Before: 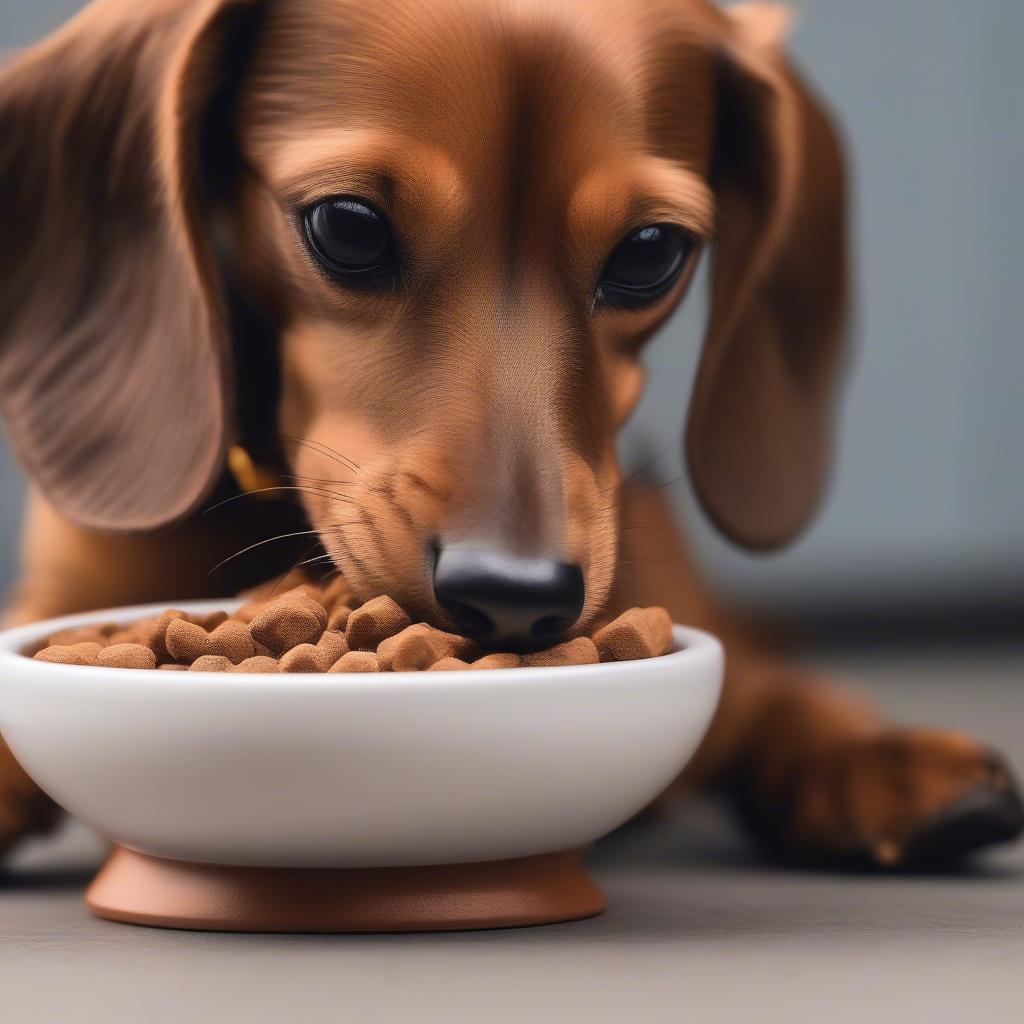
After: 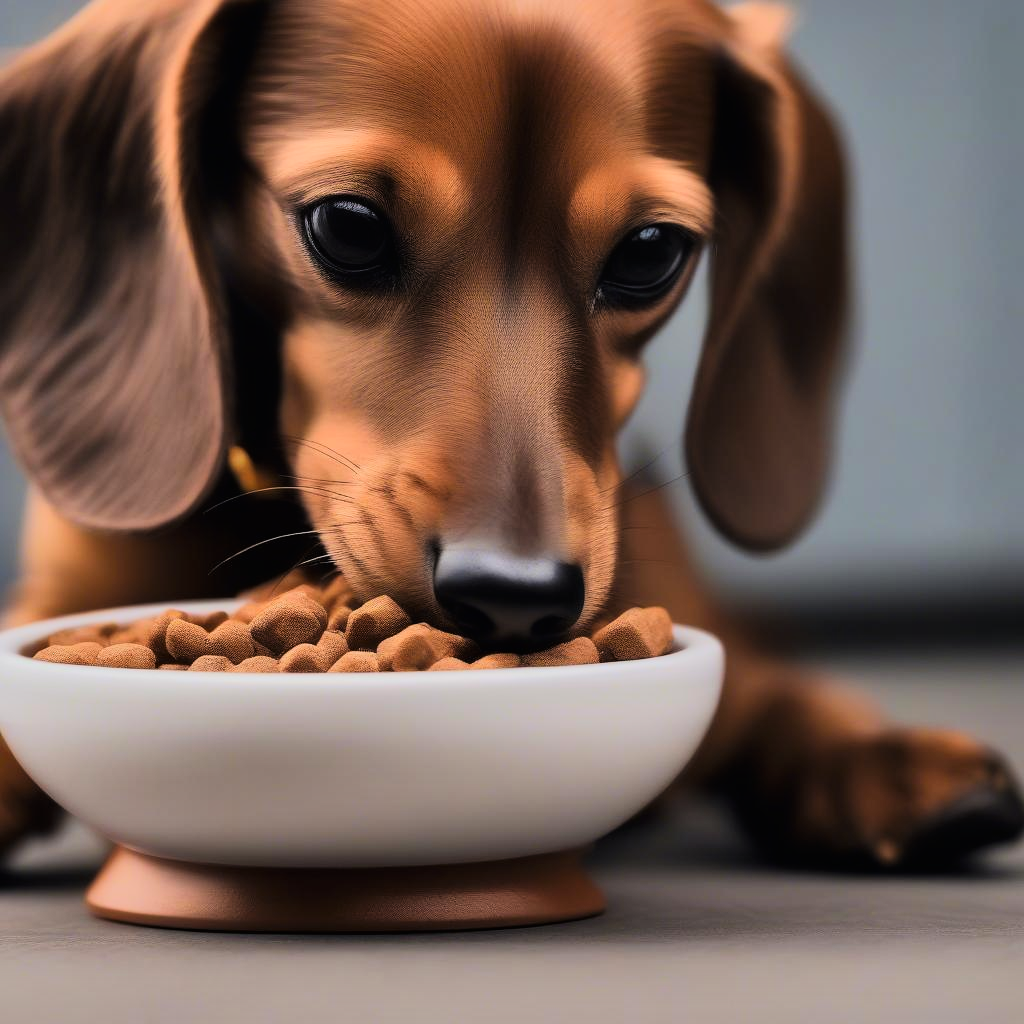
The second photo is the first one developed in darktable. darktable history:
tone curve: curves: ch0 [(0, 0.006) (0.046, 0.011) (0.13, 0.062) (0.338, 0.327) (0.494, 0.55) (0.728, 0.835) (1, 1)]; ch1 [(0, 0) (0.346, 0.324) (0.45, 0.431) (0.5, 0.5) (0.522, 0.517) (0.55, 0.57) (1, 1)]; ch2 [(0, 0) (0.453, 0.418) (0.5, 0.5) (0.526, 0.524) (0.554, 0.598) (0.622, 0.679) (0.707, 0.761) (1, 1)], color space Lab, linked channels, preserve colors none
exposure: exposure -0.004 EV, compensate highlight preservation false
shadows and highlights: shadows 81.33, white point adjustment -9.02, highlights -61.27, soften with gaussian
